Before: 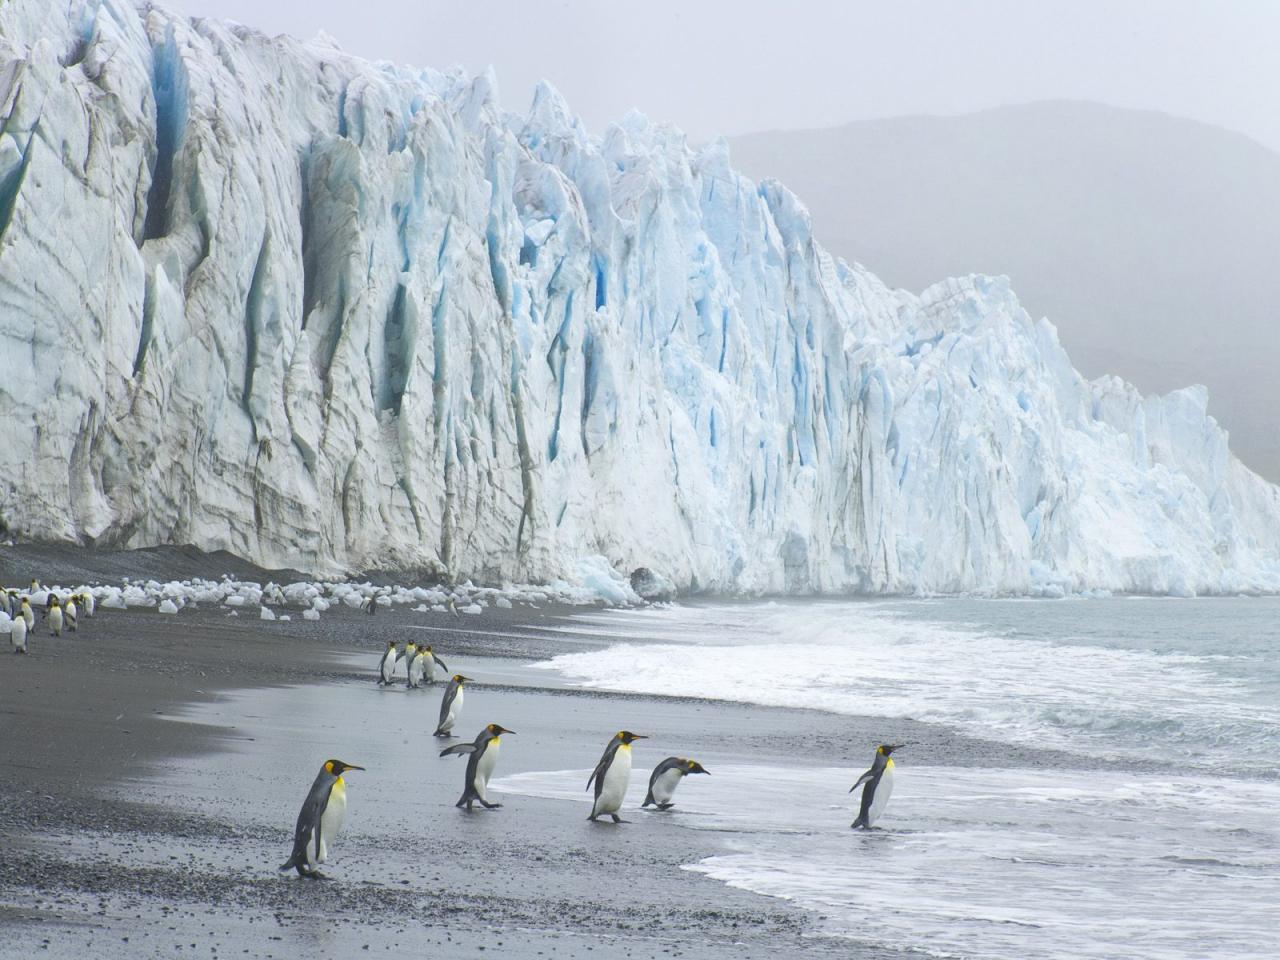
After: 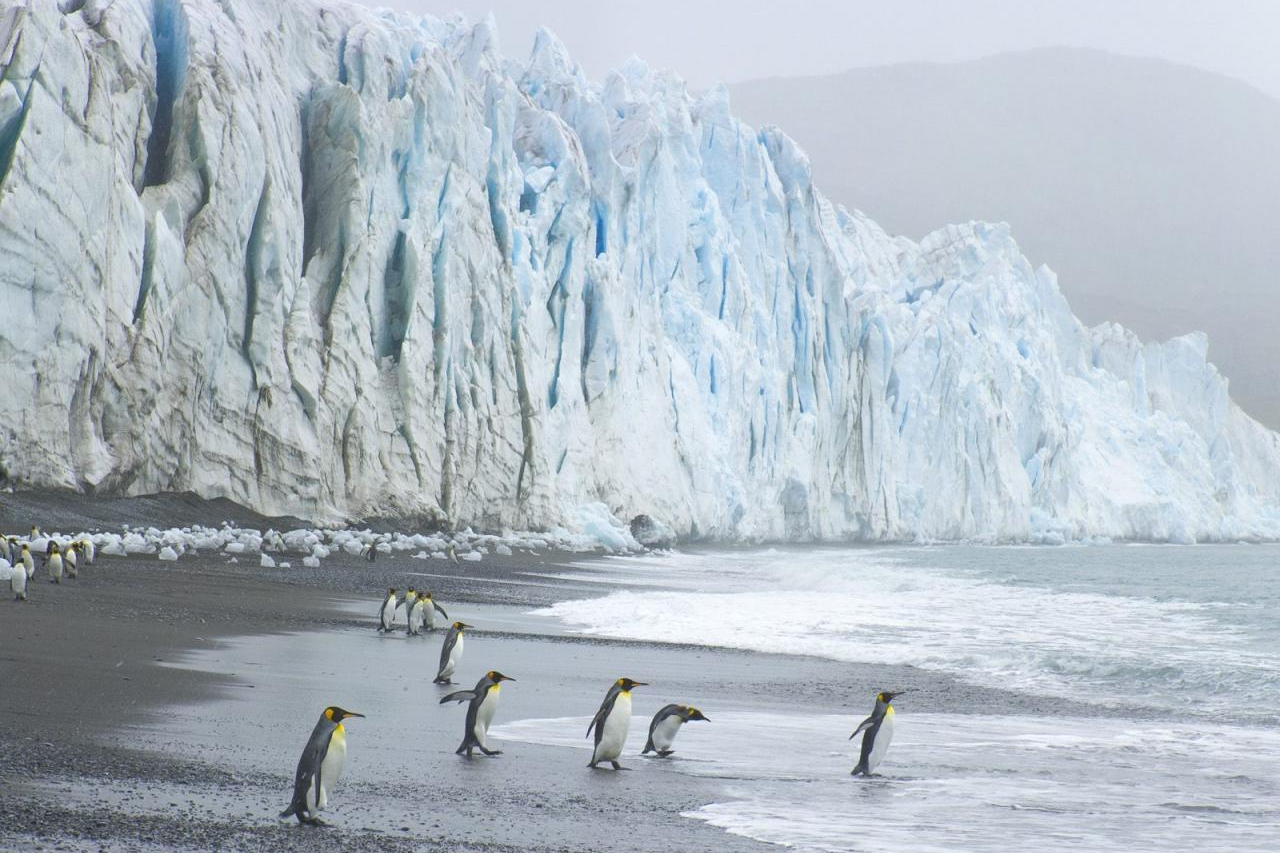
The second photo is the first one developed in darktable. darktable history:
crop and rotate: top 5.542%, bottom 5.6%
